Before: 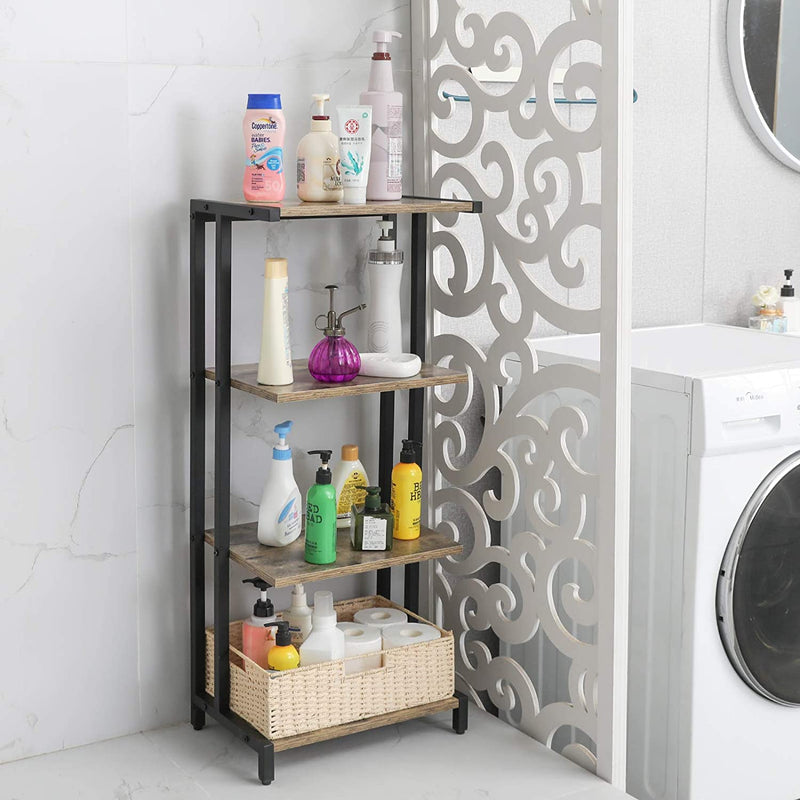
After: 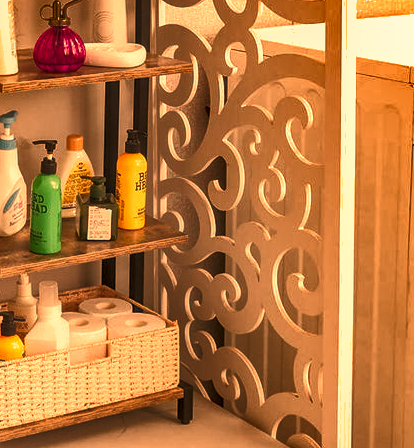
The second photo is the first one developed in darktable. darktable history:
crop: left 34.479%, top 38.822%, right 13.718%, bottom 5.172%
local contrast: on, module defaults
white balance: red 1.467, blue 0.684
shadows and highlights: shadows 24.5, highlights -78.15, soften with gaussian
